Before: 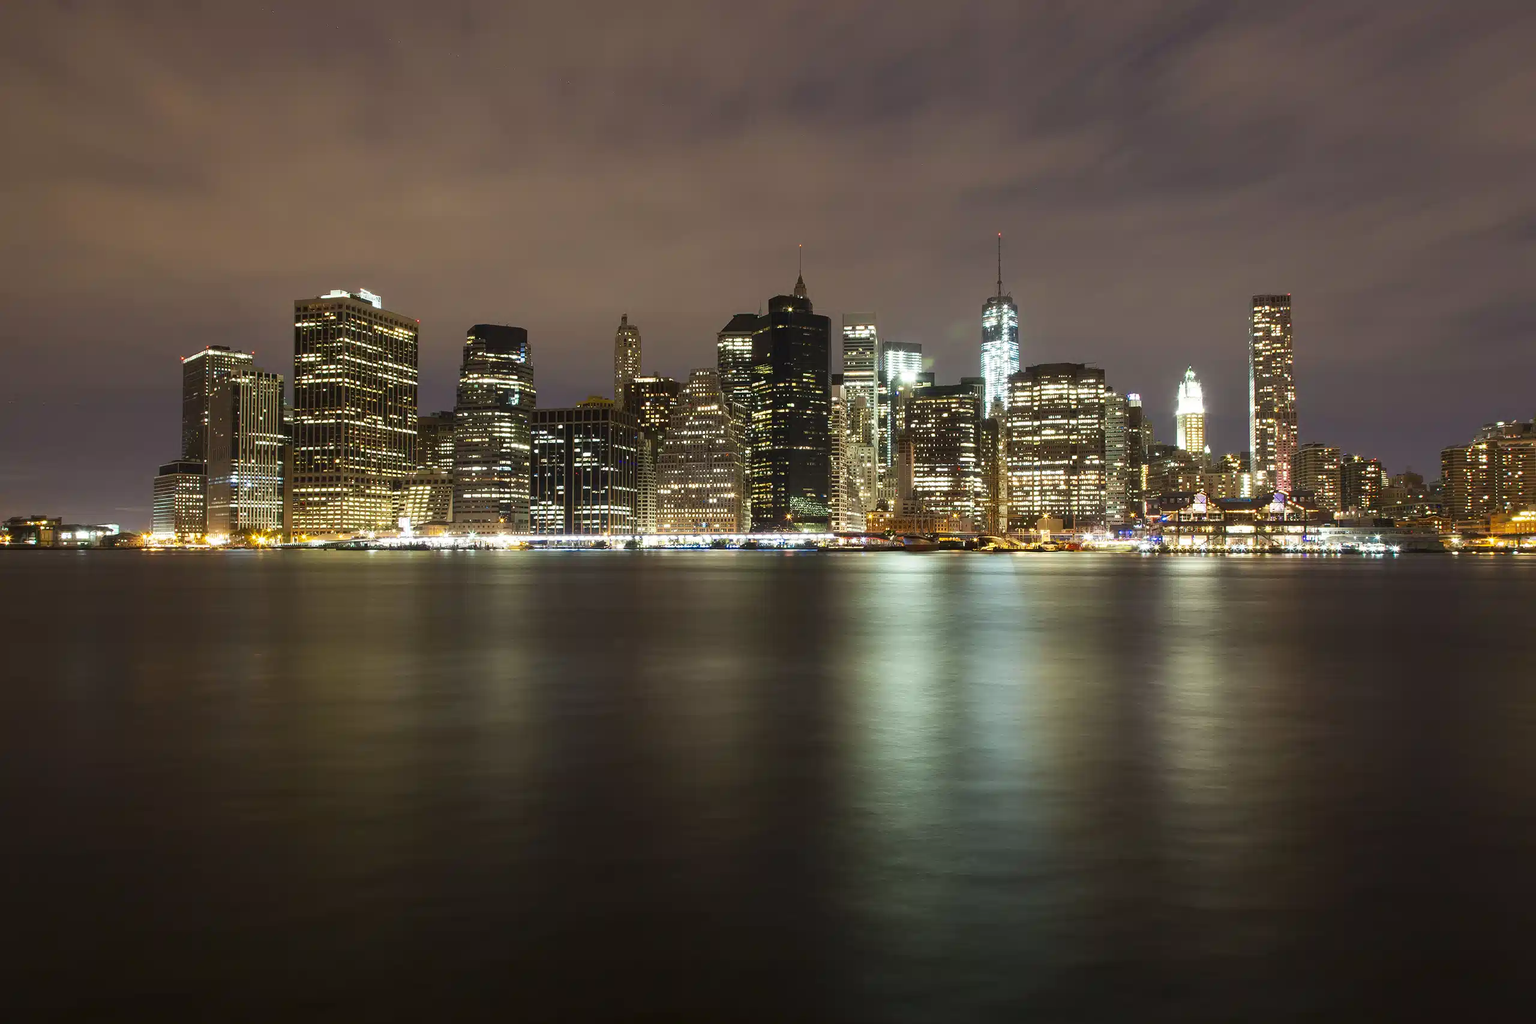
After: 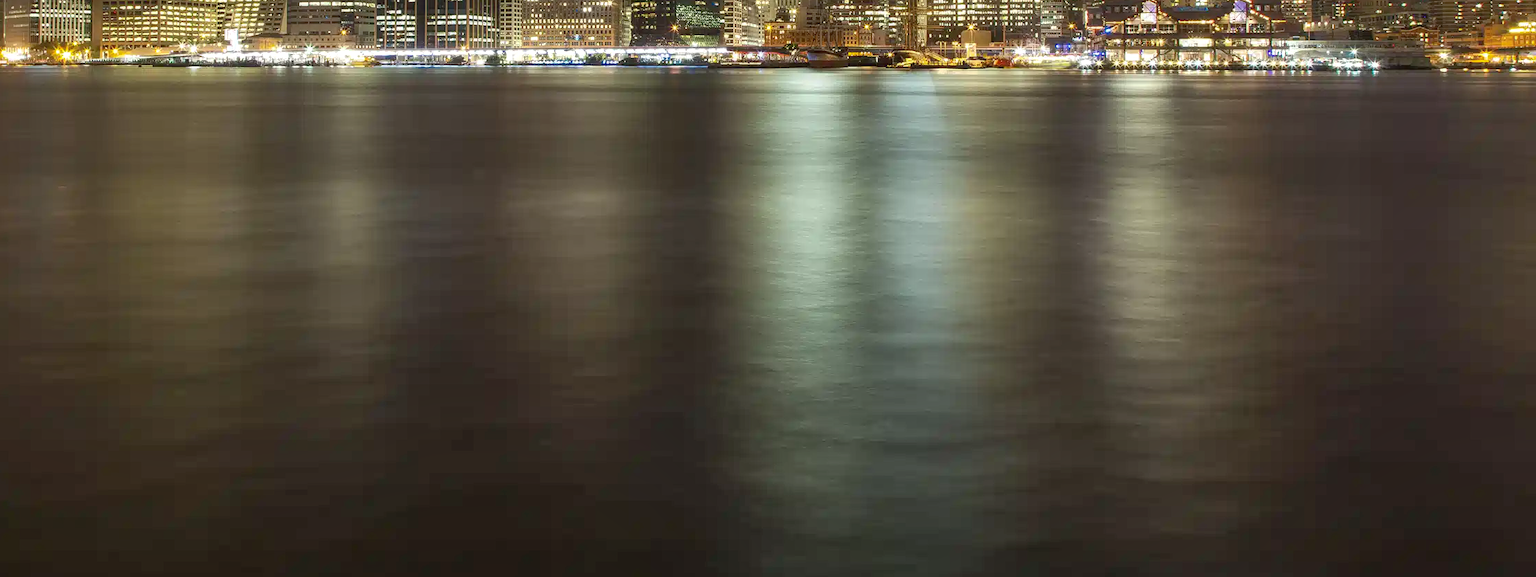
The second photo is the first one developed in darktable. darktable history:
crop and rotate: left 13.306%, top 48.129%, bottom 2.928%
shadows and highlights: on, module defaults
local contrast: on, module defaults
